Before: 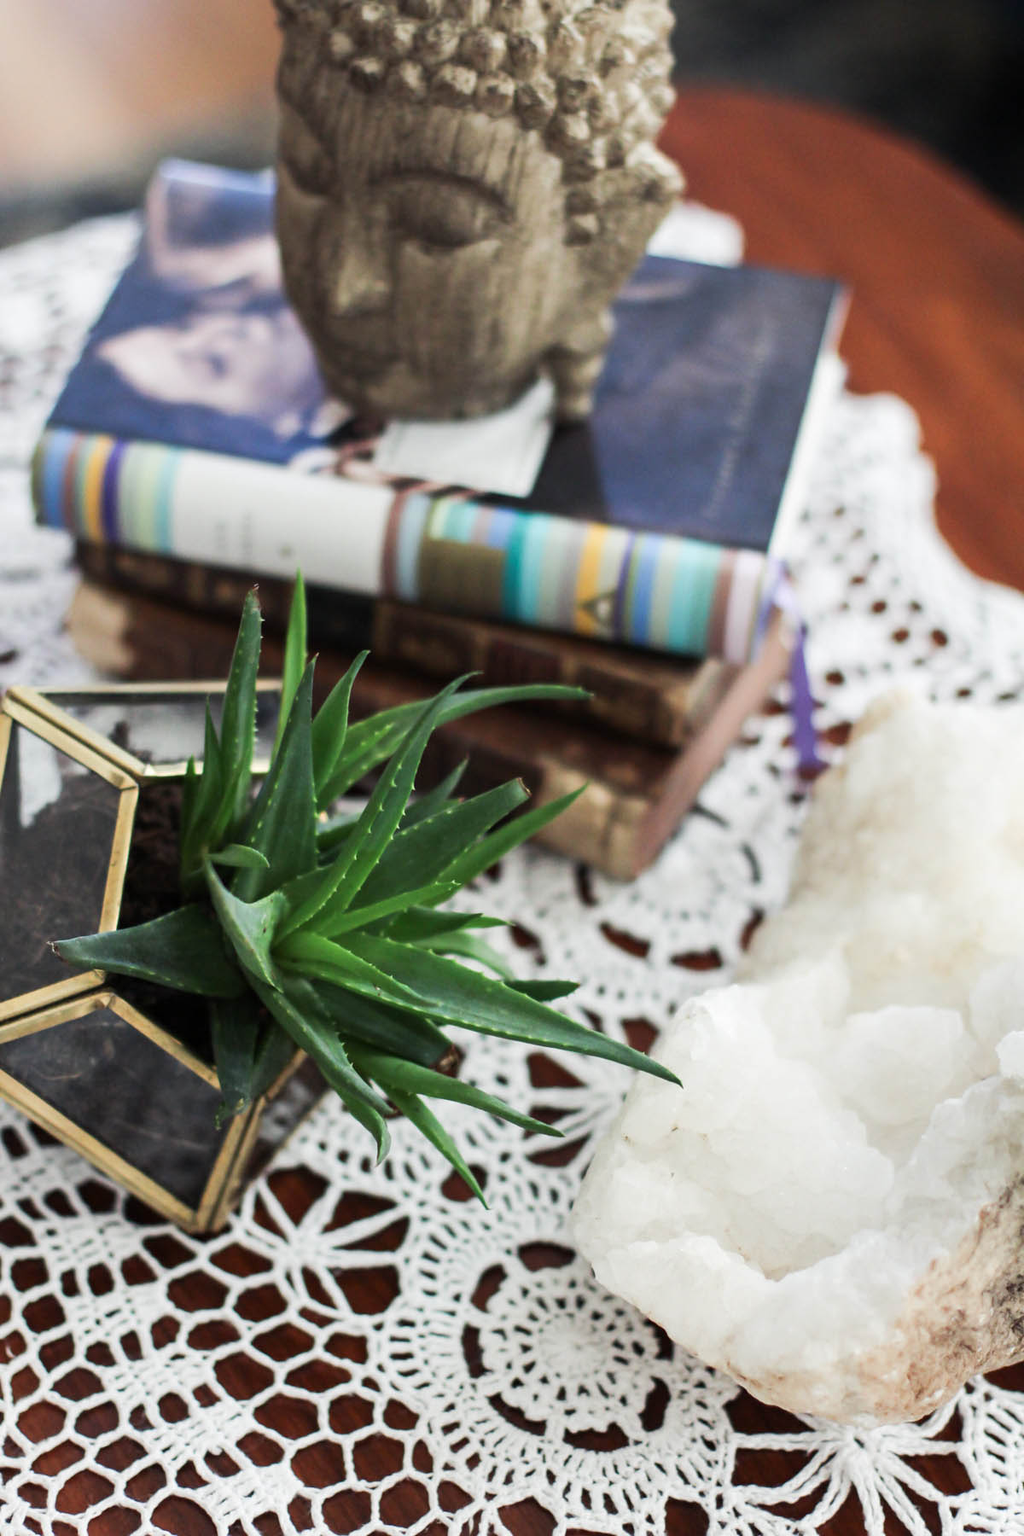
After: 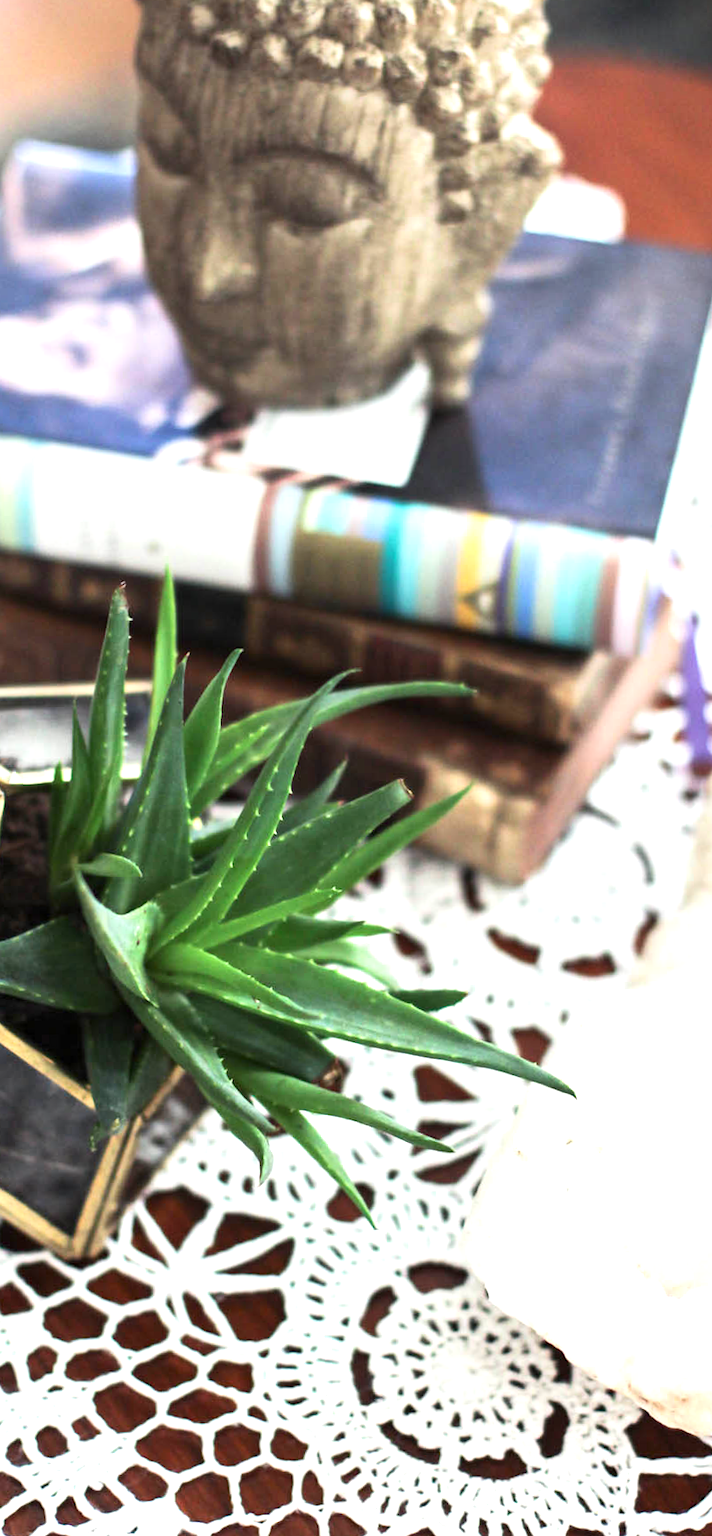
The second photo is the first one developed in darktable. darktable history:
exposure: exposure 0.943 EV, compensate highlight preservation false
crop and rotate: left 13.342%, right 19.991%
rotate and perspective: rotation -1°, crop left 0.011, crop right 0.989, crop top 0.025, crop bottom 0.975
contrast brightness saturation: contrast 0.1, brightness 0.02, saturation 0.02
